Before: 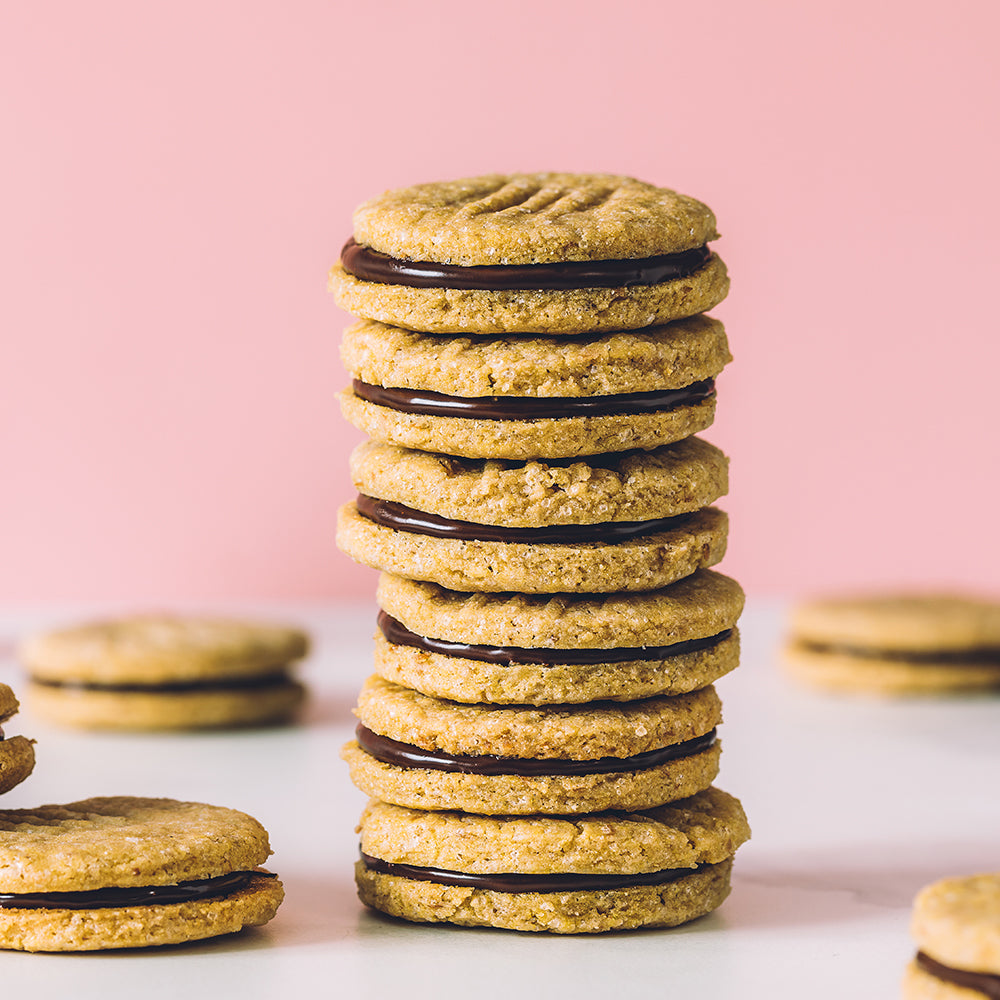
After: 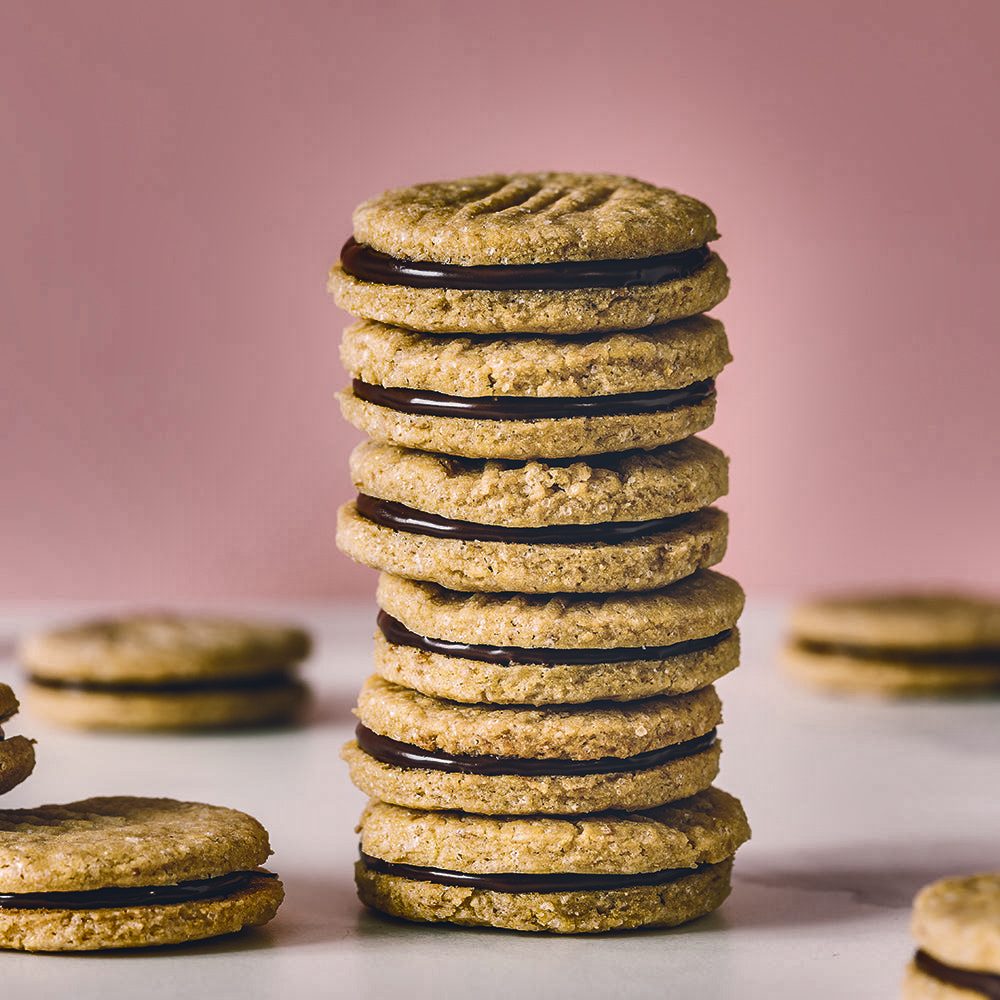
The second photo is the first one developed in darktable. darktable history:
shadows and highlights: shadows 20.91, highlights -82.73, soften with gaussian
exposure: black level correction -0.005, exposure 0.054 EV, compensate highlight preservation false
color correction: highlights a* 2.75, highlights b* 5, shadows a* -2.04, shadows b* -4.84, saturation 0.8
